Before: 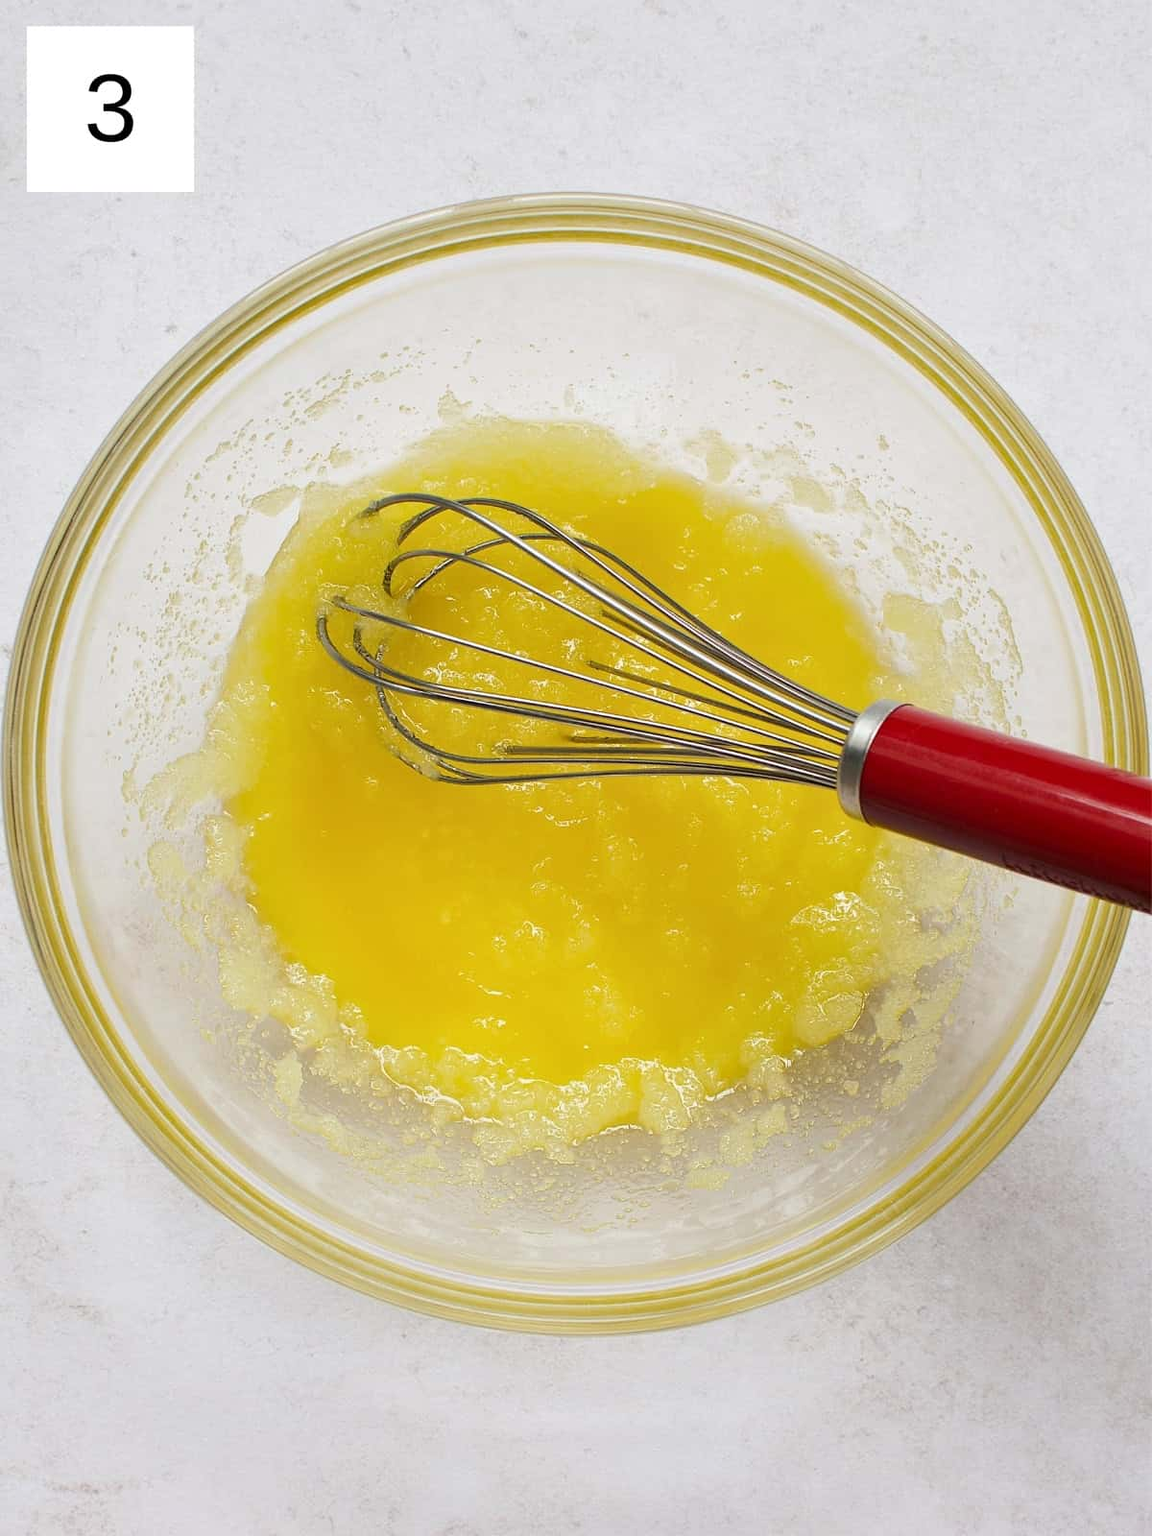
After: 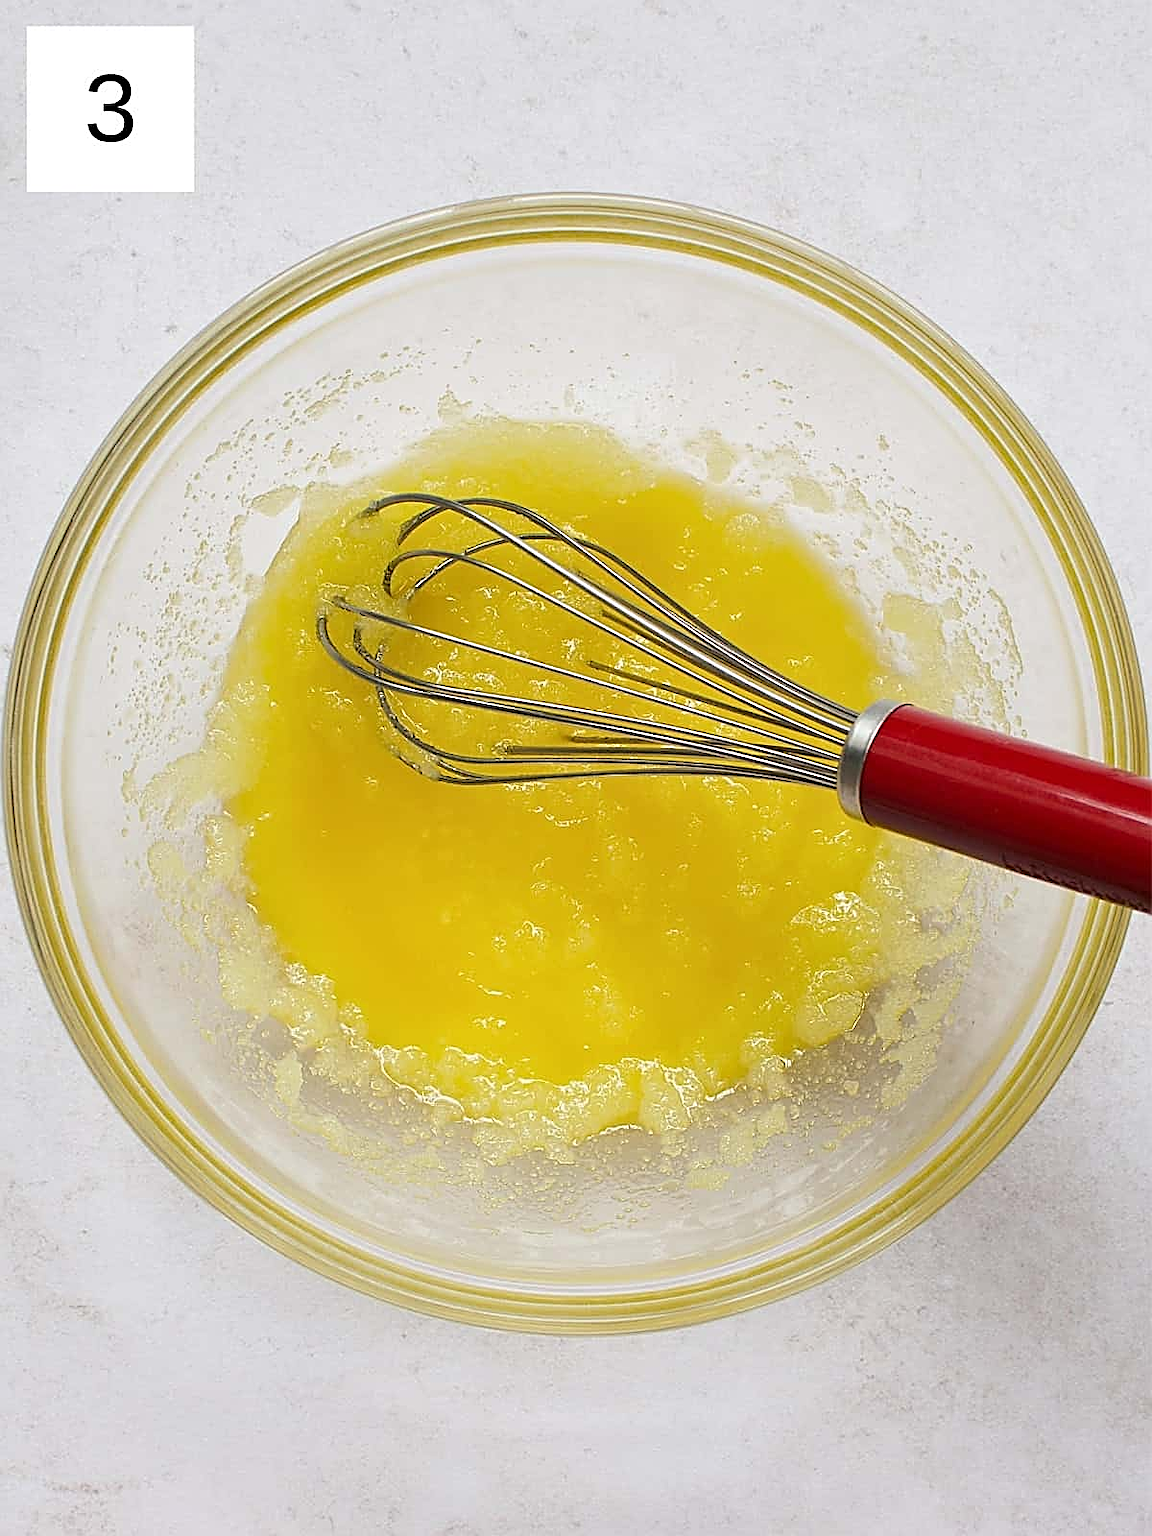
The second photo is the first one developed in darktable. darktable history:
sharpen: amount 0.887
